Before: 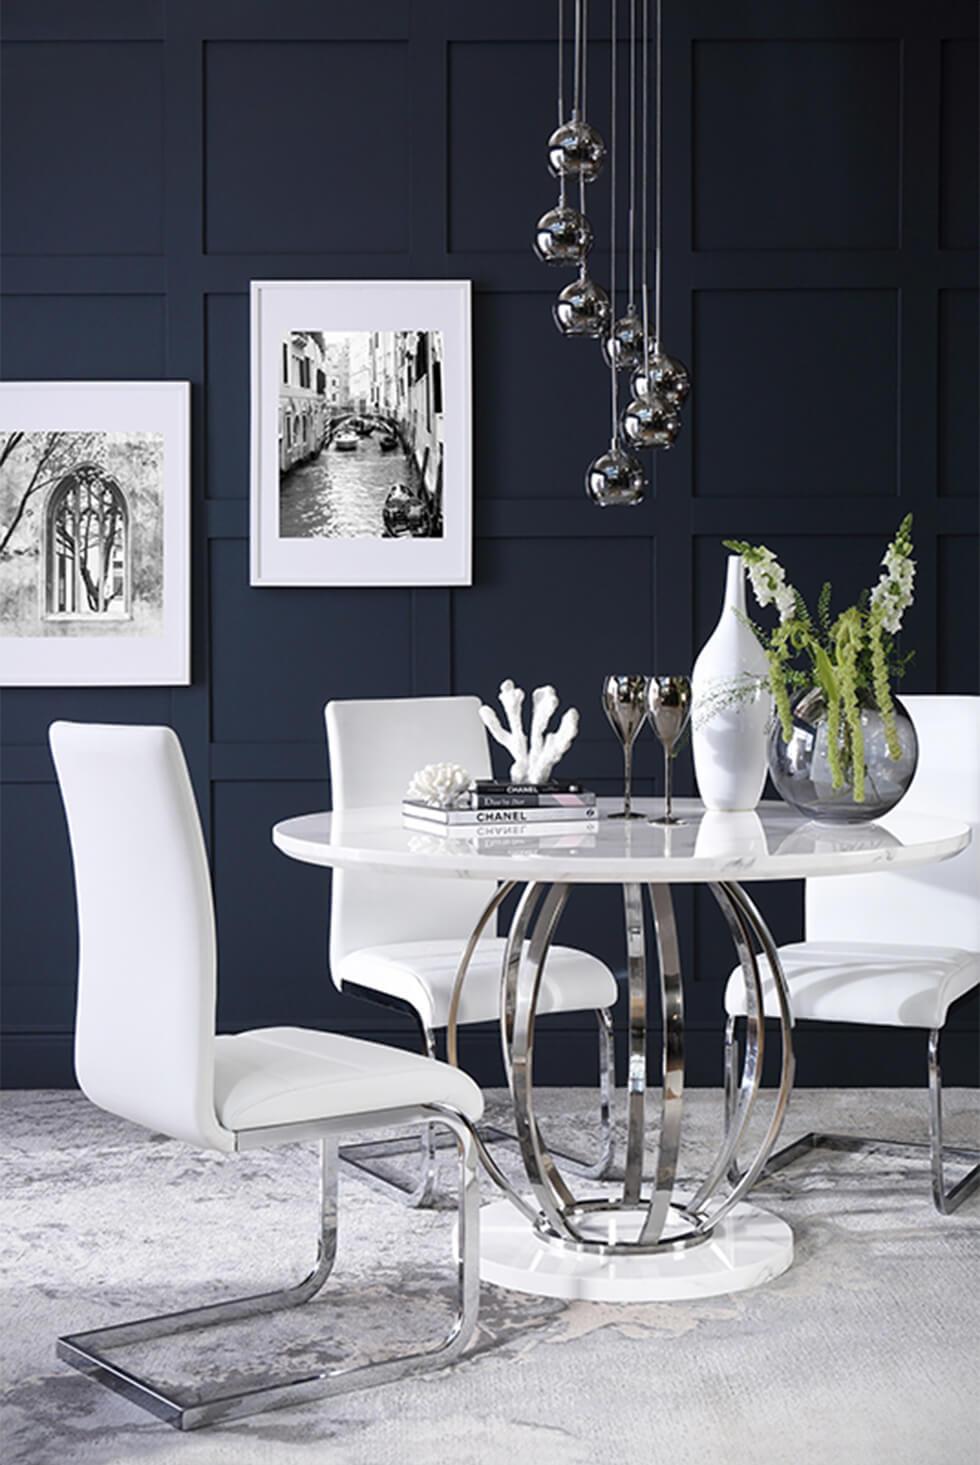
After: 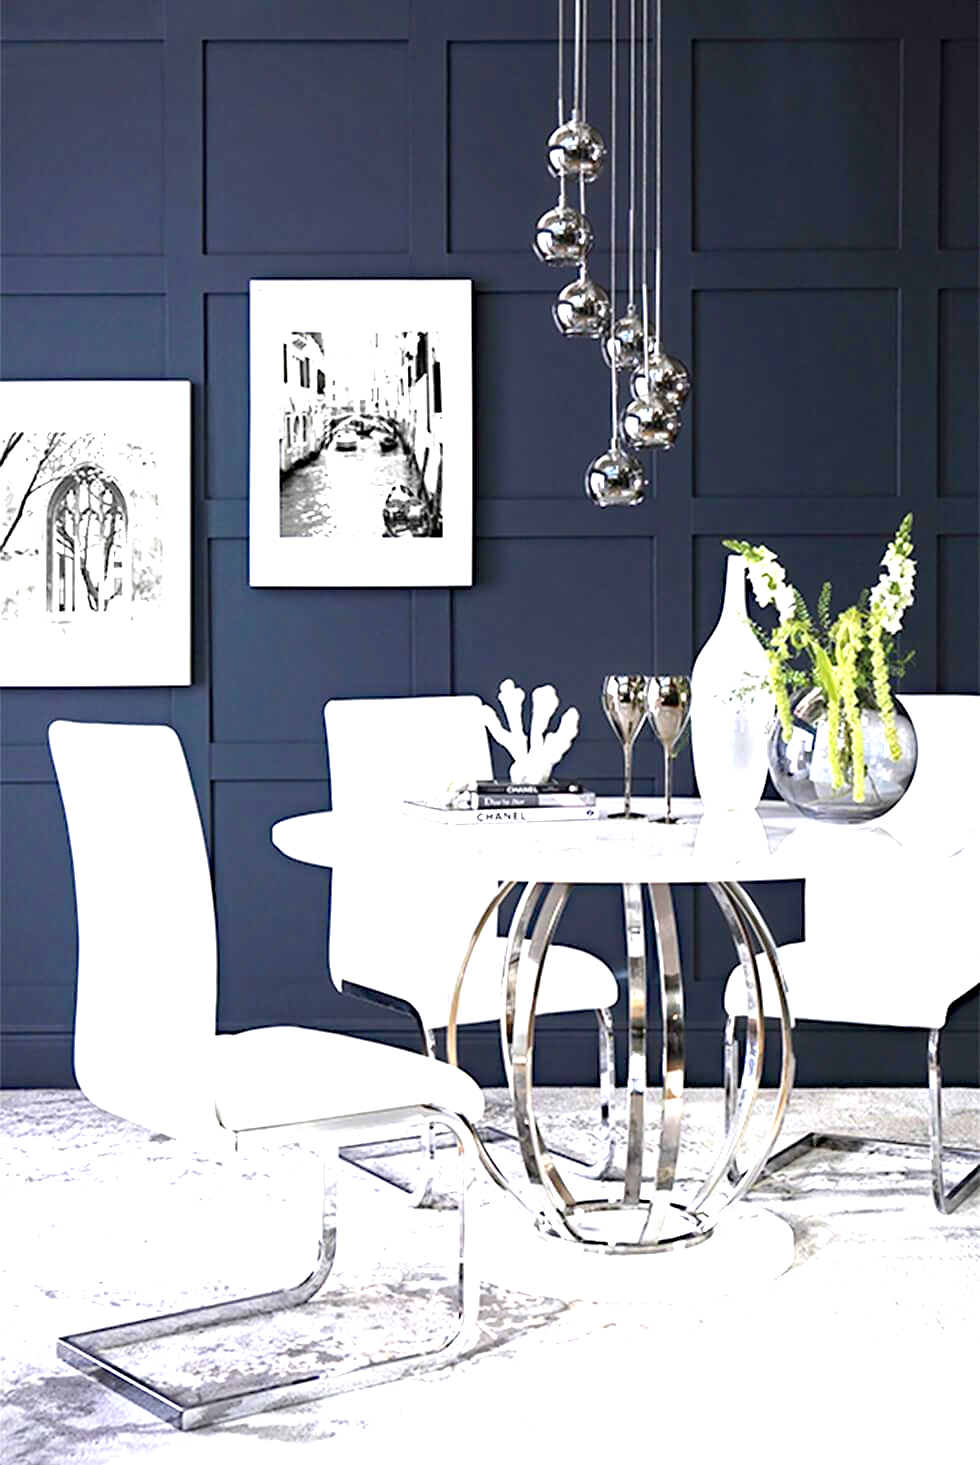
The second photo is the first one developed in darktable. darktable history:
haze removal: strength 0.29, distance 0.25, compatibility mode true, adaptive false
exposure: black level correction 0, exposure 1.675 EV, compensate exposure bias true, compensate highlight preservation false
